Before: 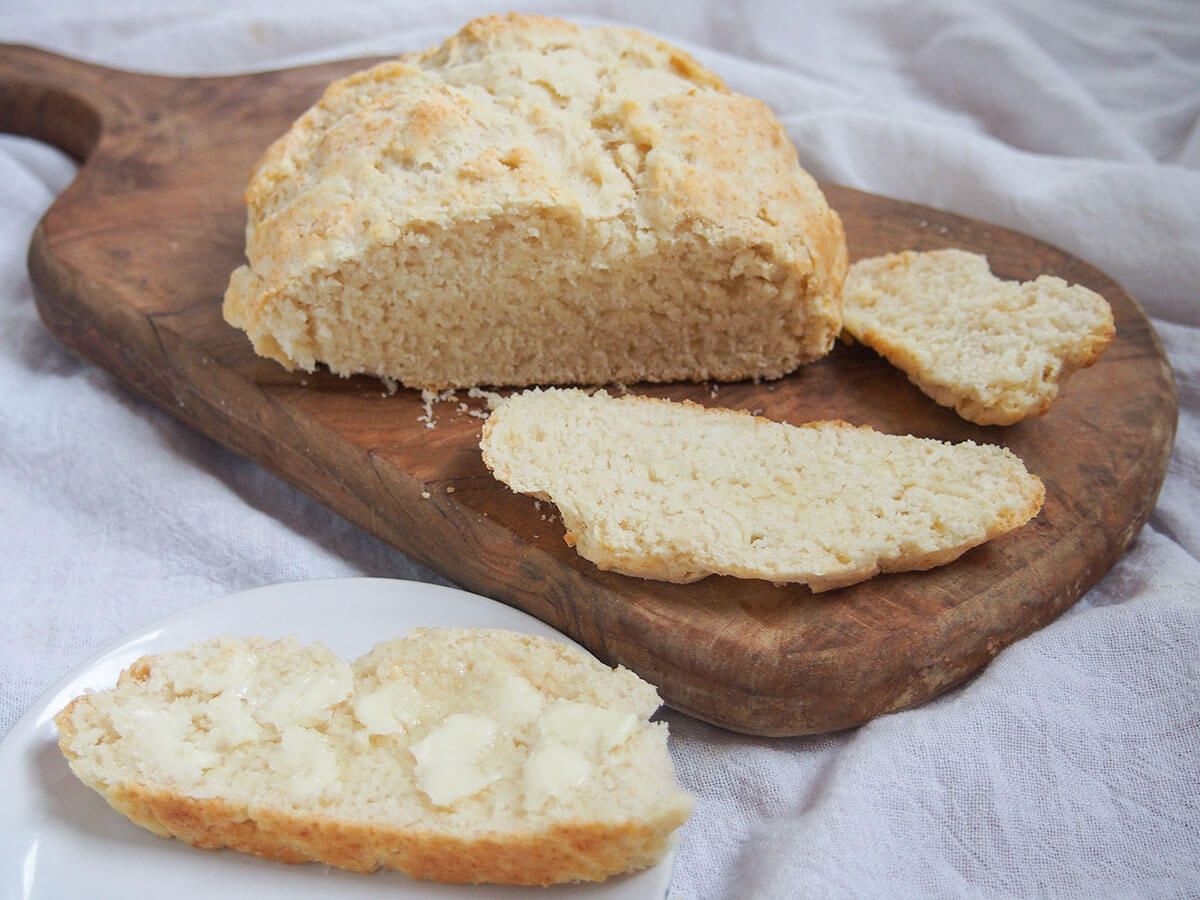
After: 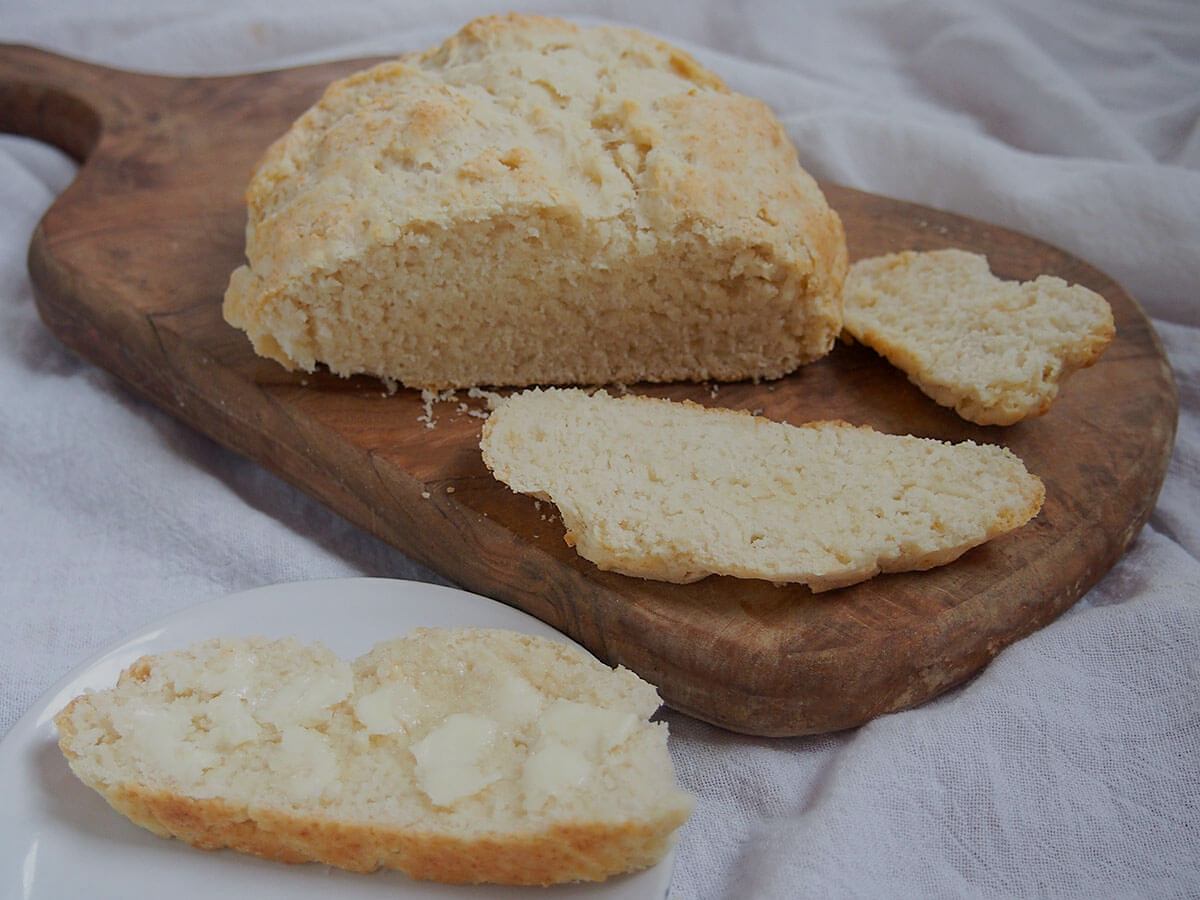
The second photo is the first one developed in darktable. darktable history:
sharpen: radius 1.458, amount 0.398, threshold 1.271
contrast equalizer: octaves 7, y [[0.6 ×6], [0.55 ×6], [0 ×6], [0 ×6], [0 ×6]], mix -0.36
exposure: black level correction 0.009, exposure -0.637 EV, compensate highlight preservation false
